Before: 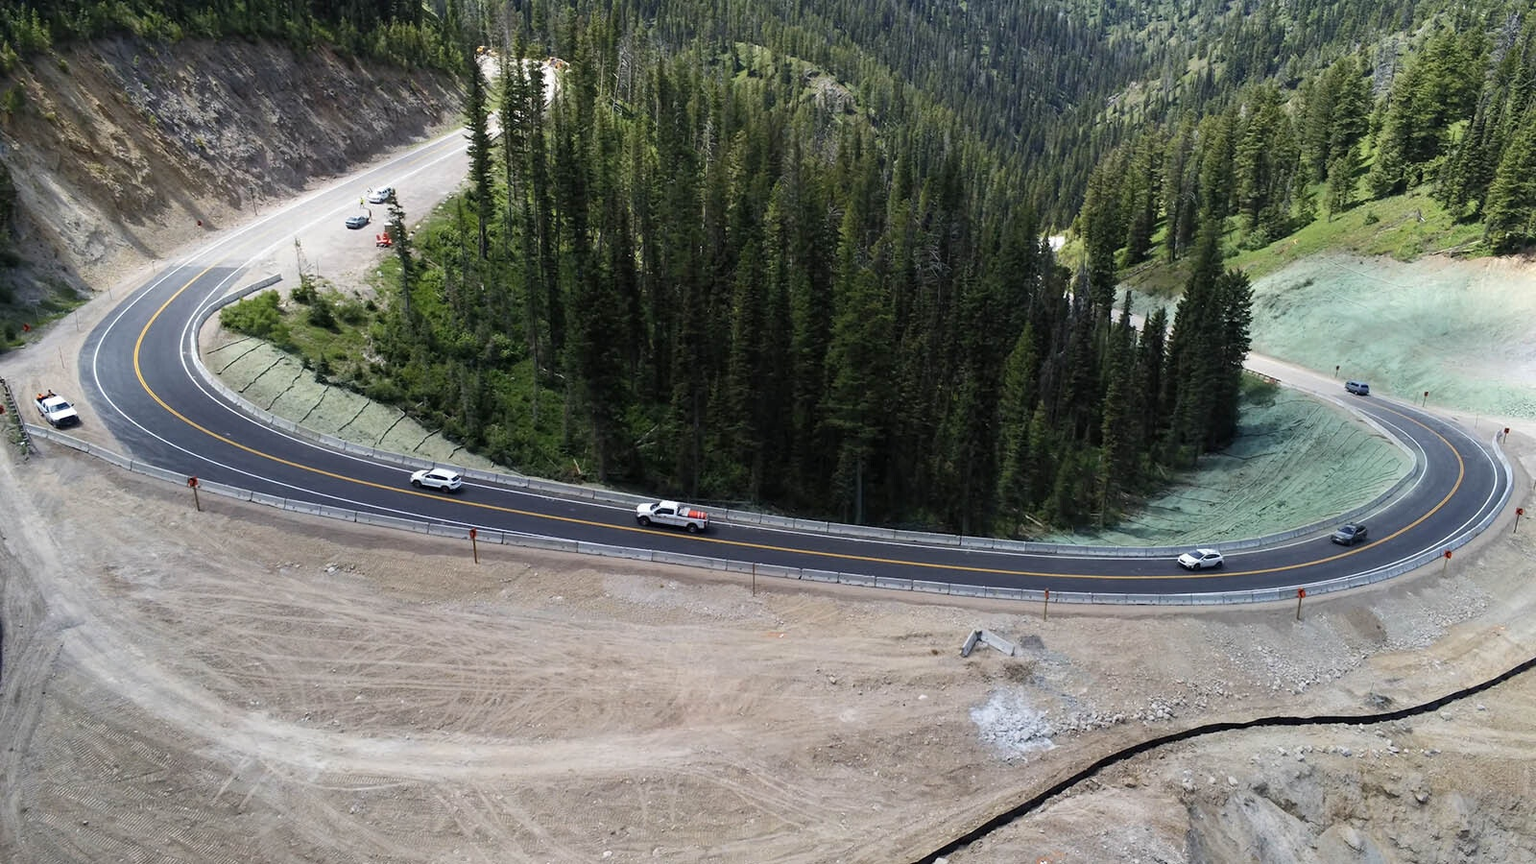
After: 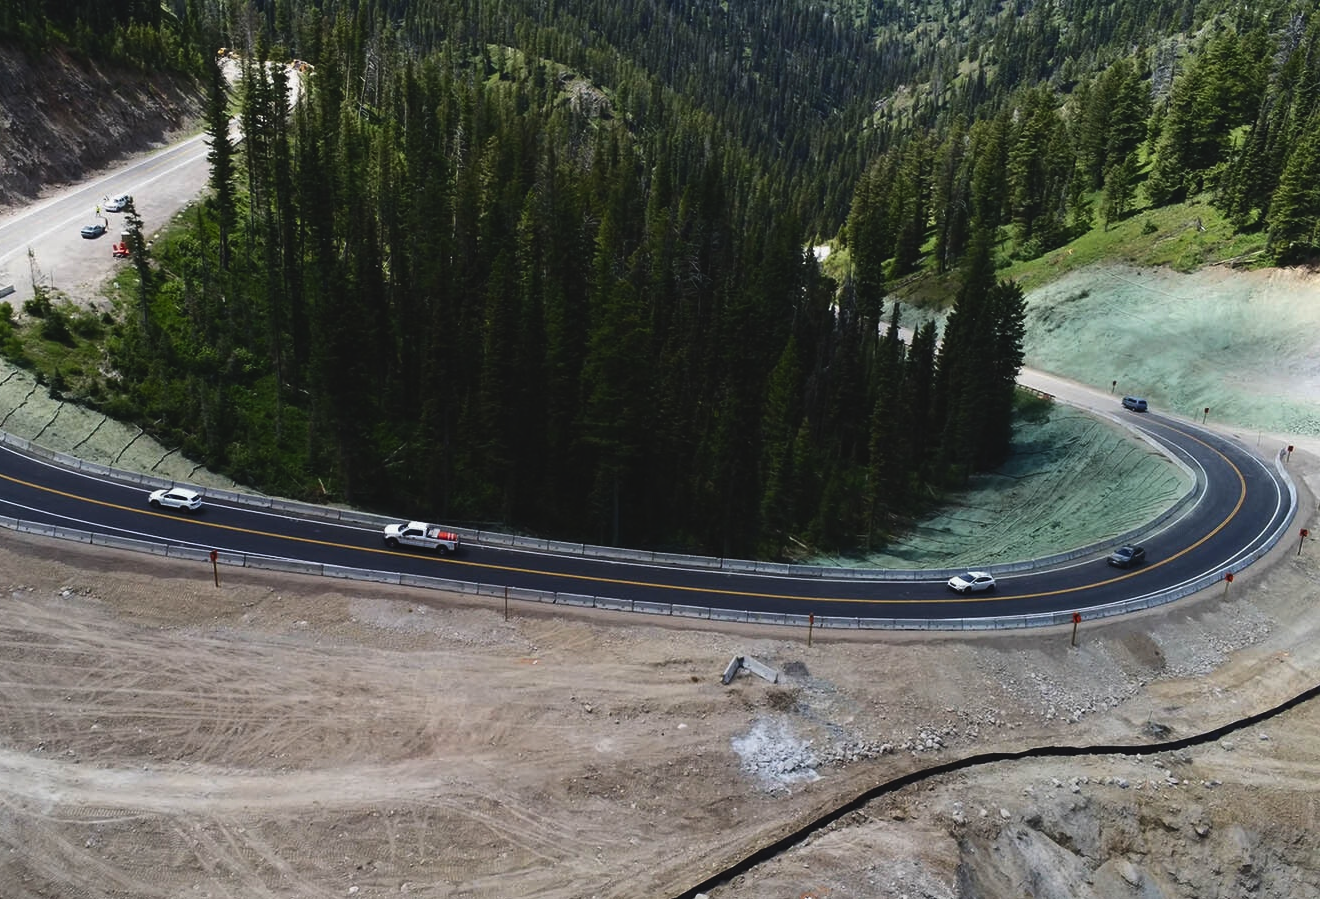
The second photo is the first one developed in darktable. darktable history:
crop: left 17.472%, bottom 0.036%
contrast brightness saturation: contrast 0.133, brightness -0.231, saturation 0.149
exposure: black level correction -0.024, exposure -0.121 EV, compensate exposure bias true, compensate highlight preservation false
